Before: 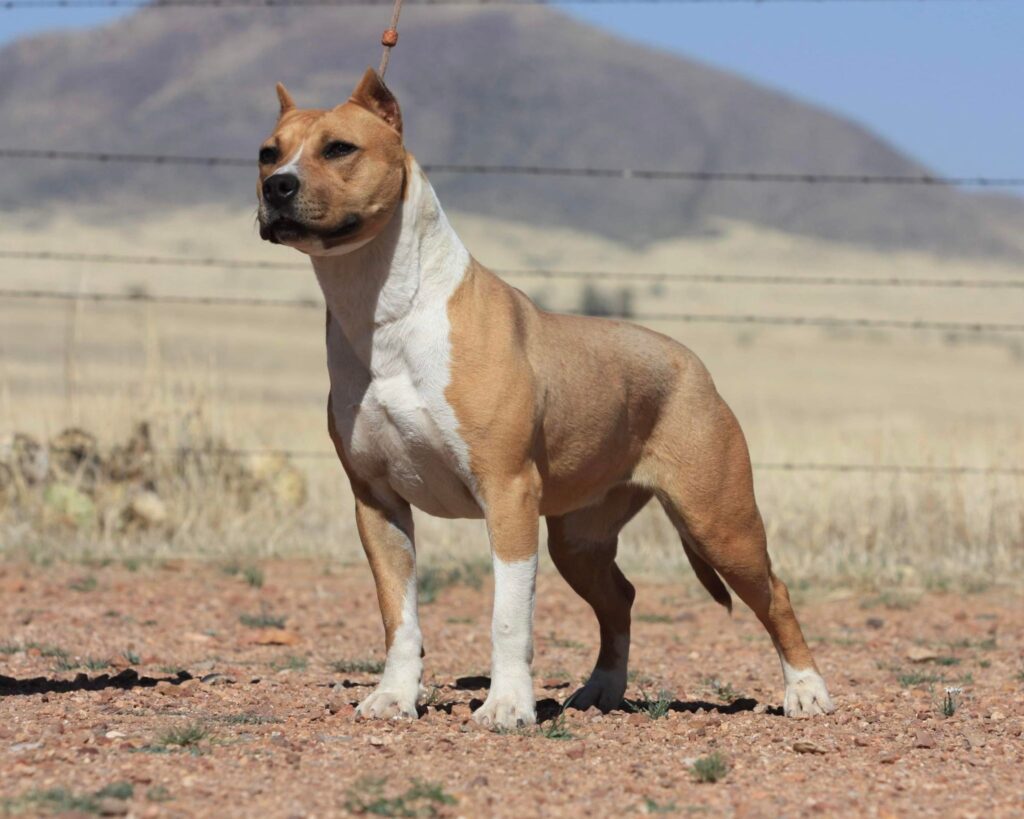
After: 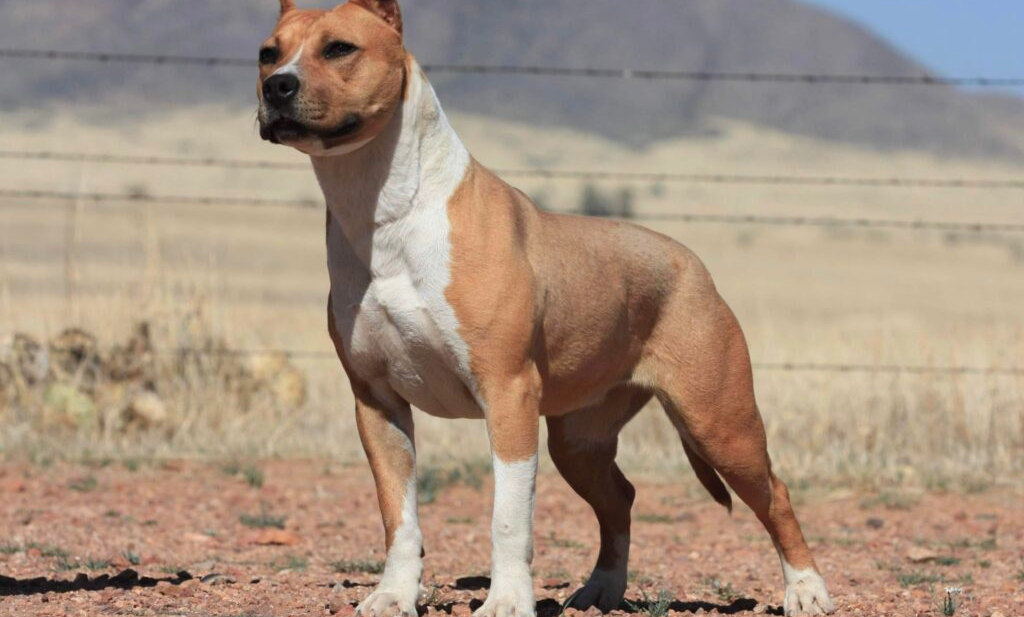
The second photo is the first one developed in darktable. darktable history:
crop and rotate: top 12.309%, bottom 12.234%
color zones: curves: ch1 [(0.263, 0.53) (0.376, 0.287) (0.487, 0.512) (0.748, 0.547) (1, 0.513)]; ch2 [(0.262, 0.45) (0.751, 0.477)]
